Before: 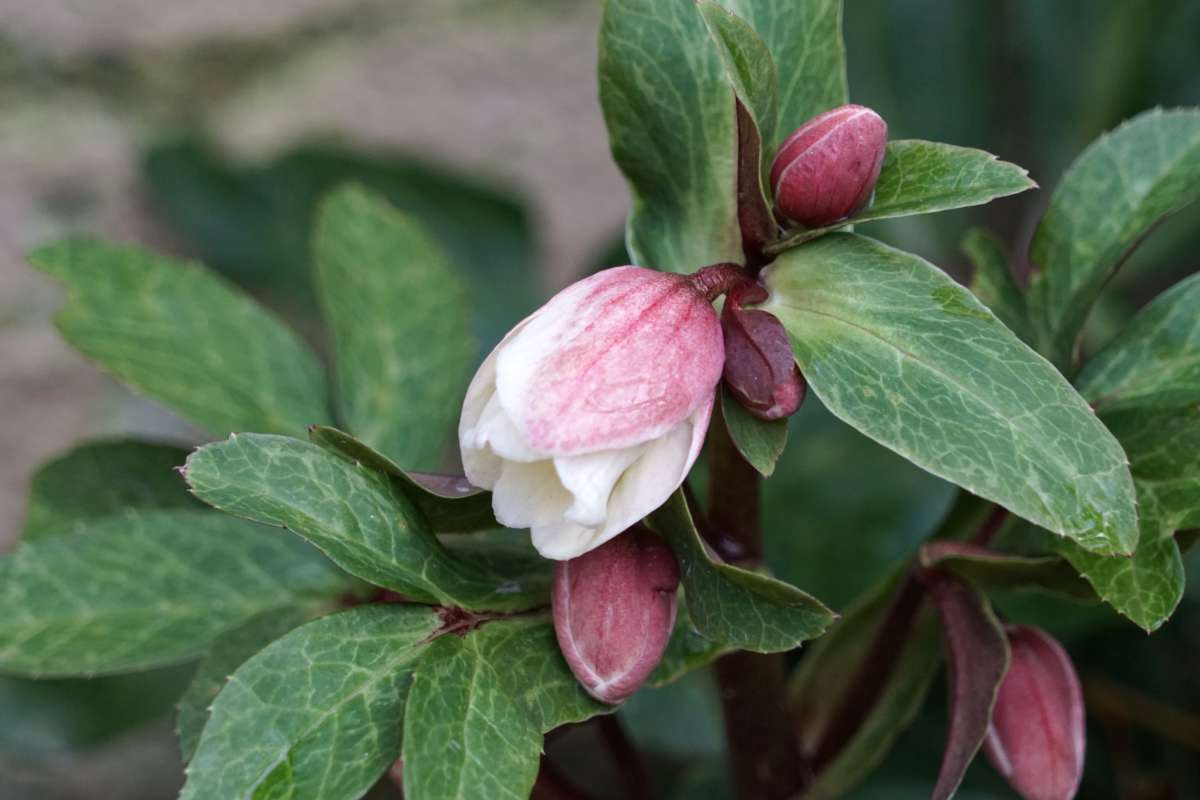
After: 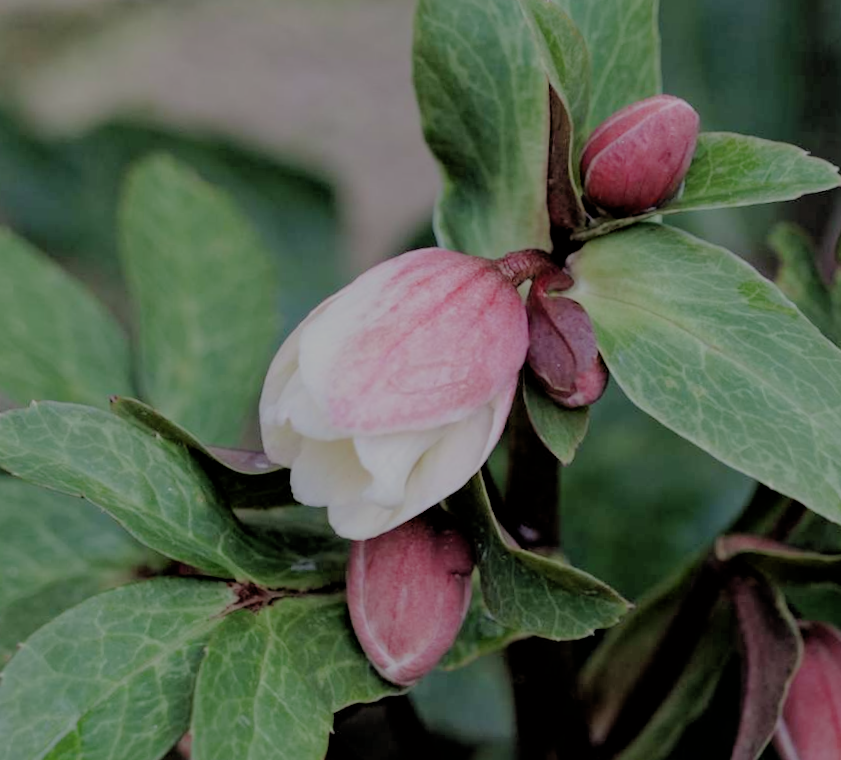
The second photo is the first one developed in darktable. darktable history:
filmic rgb: black relative exposure -4.42 EV, white relative exposure 6.58 EV, hardness 1.85, contrast 0.5
crop and rotate: angle -3.27°, left 14.277%, top 0.028%, right 10.766%, bottom 0.028%
rotate and perspective: rotation -1.17°, automatic cropping off
